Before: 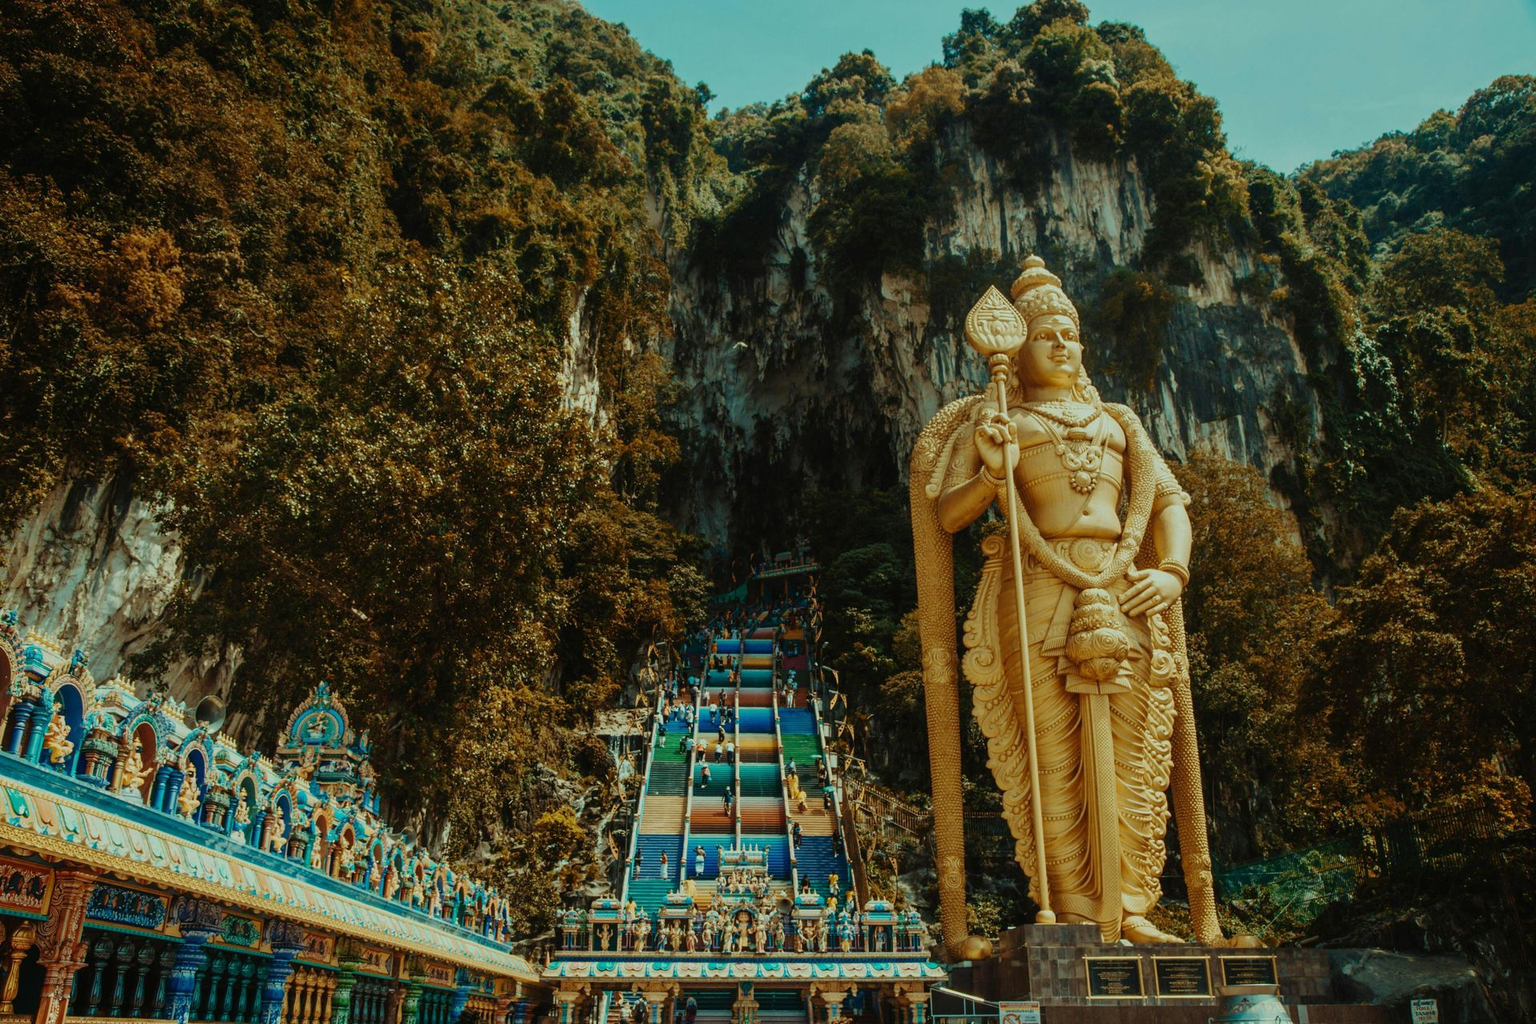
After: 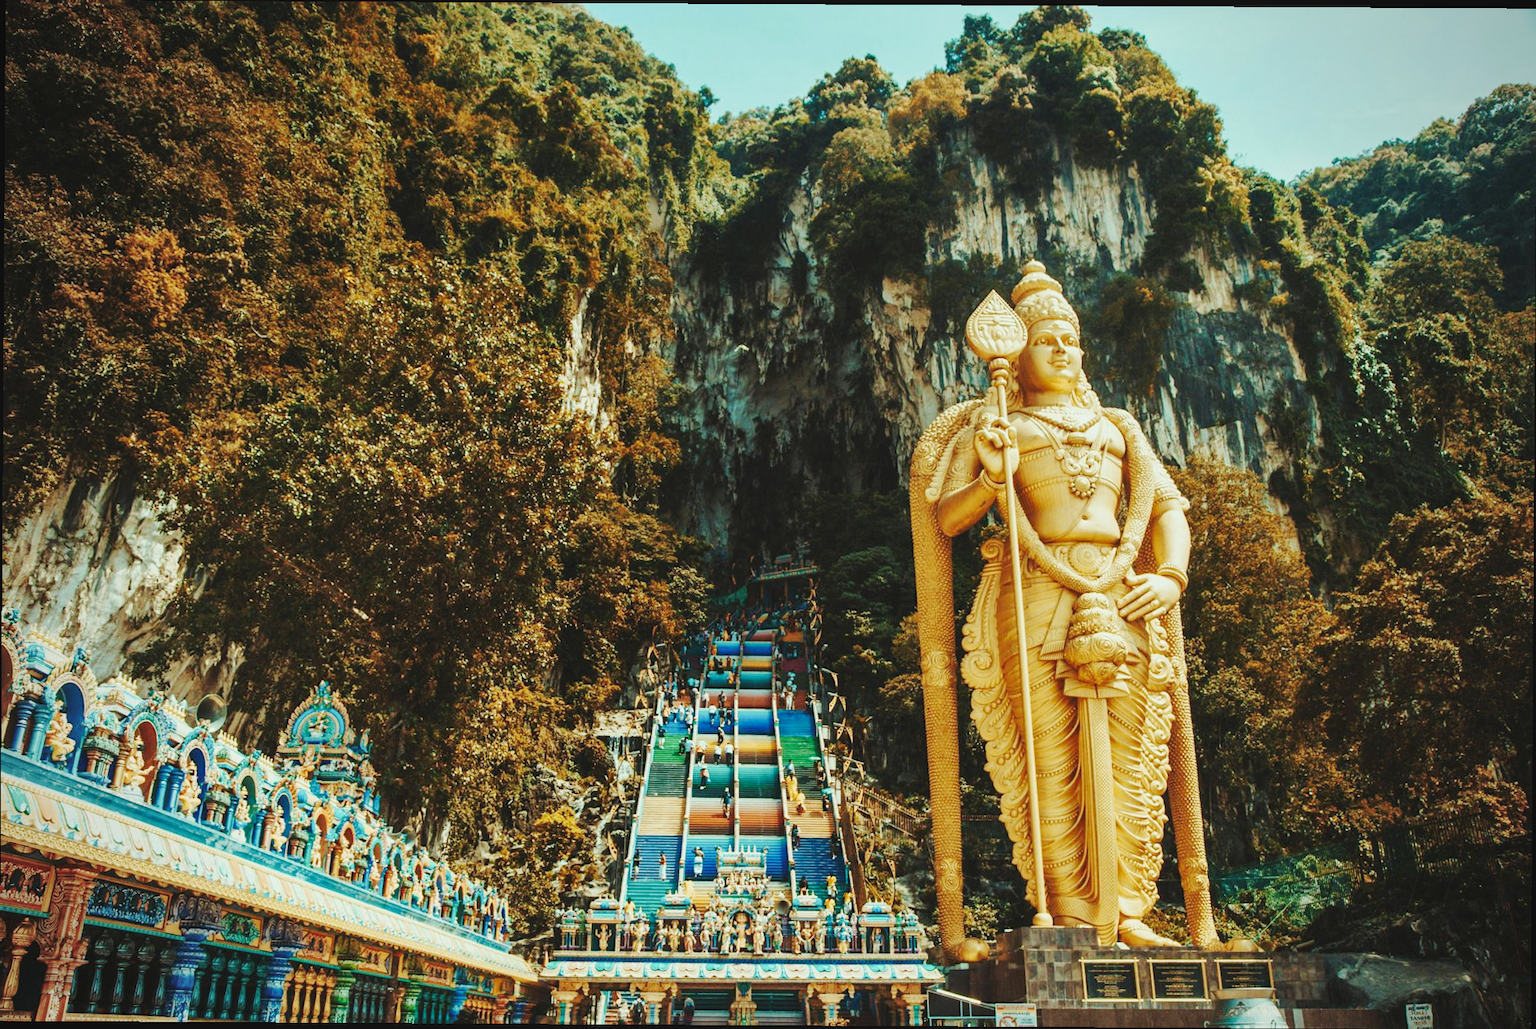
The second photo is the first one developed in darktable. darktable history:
local contrast: mode bilateral grid, contrast 19, coarseness 49, detail 119%, midtone range 0.2
vignetting: brightness -0.408, saturation -0.305, center (0, 0.004), unbound false
base curve: curves: ch0 [(0, 0.007) (0.028, 0.063) (0.121, 0.311) (0.46, 0.743) (0.859, 0.957) (1, 1)], preserve colors none
crop and rotate: angle -0.335°
